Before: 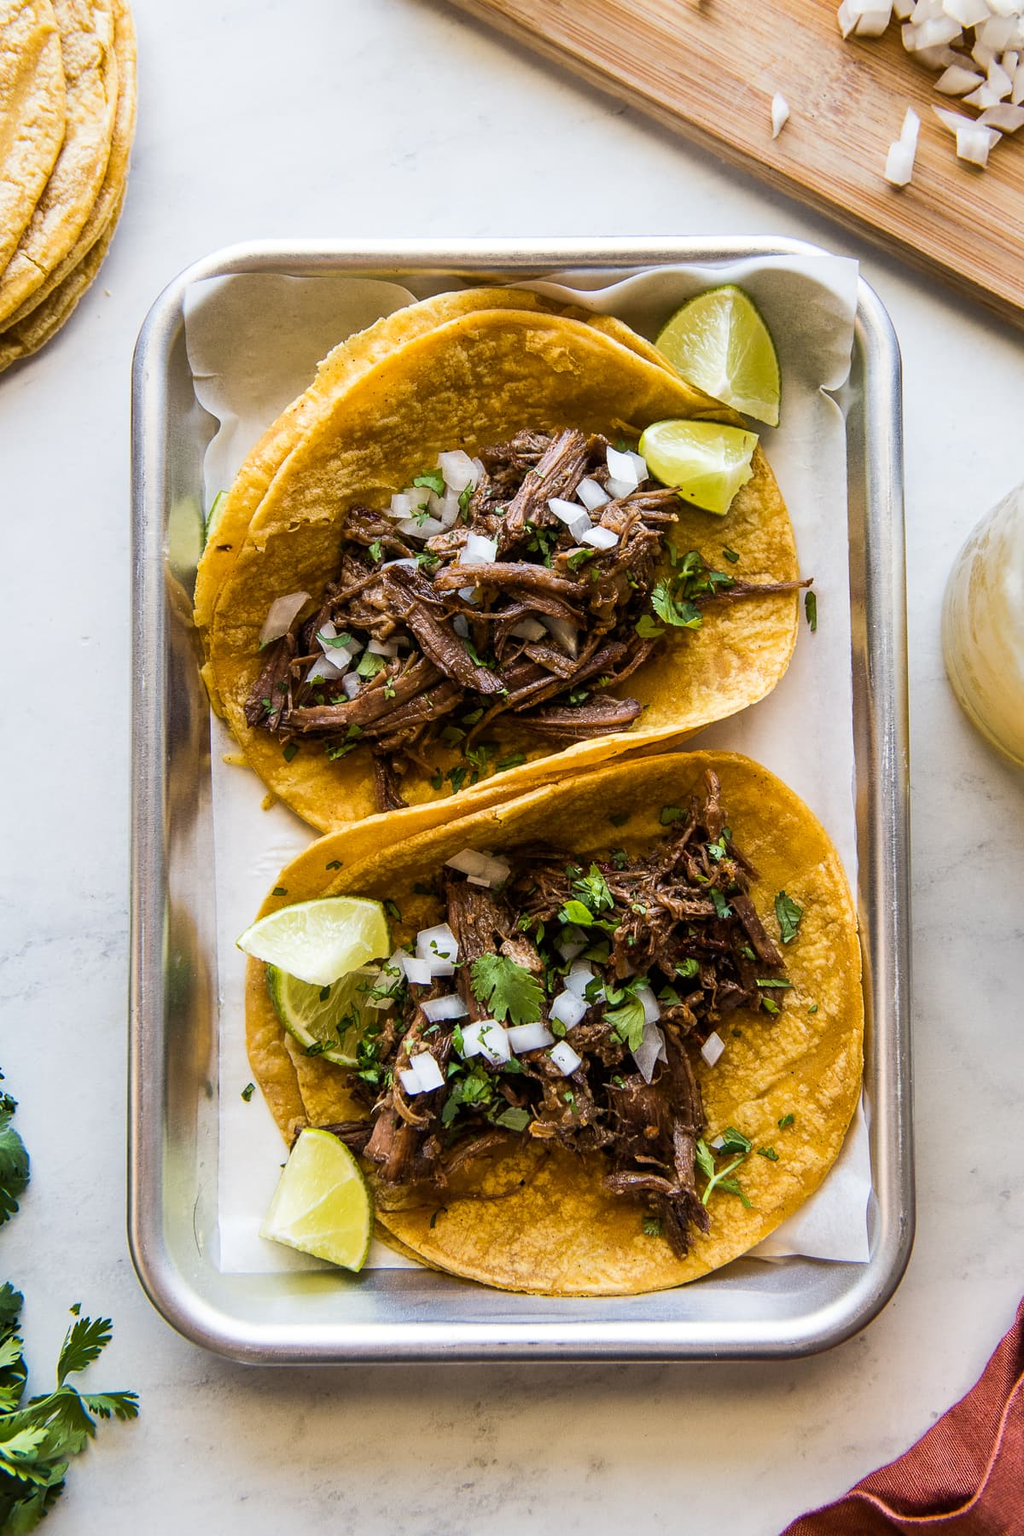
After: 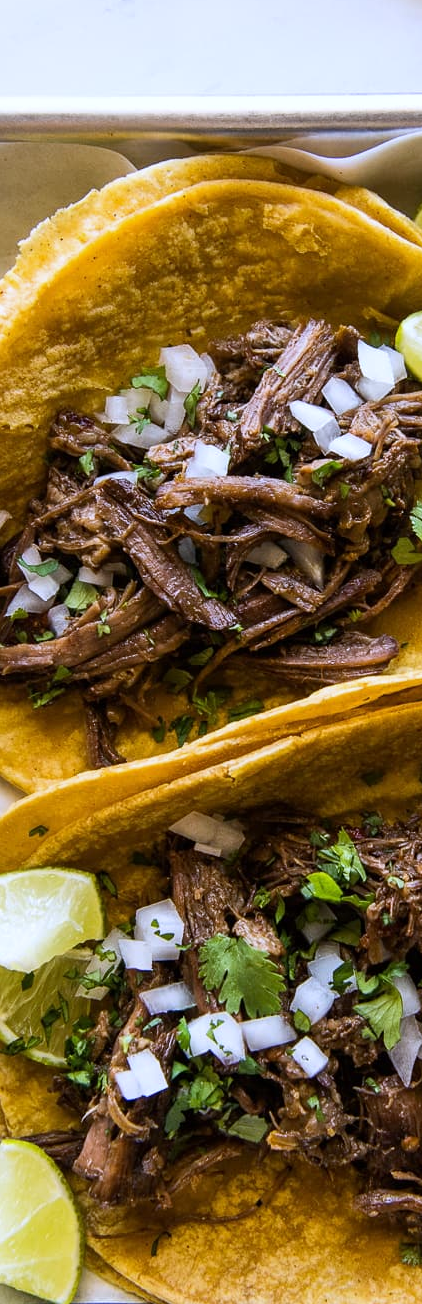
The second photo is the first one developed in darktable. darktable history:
white balance: red 0.967, blue 1.119, emerald 0.756
crop and rotate: left 29.476%, top 10.214%, right 35.32%, bottom 17.333%
